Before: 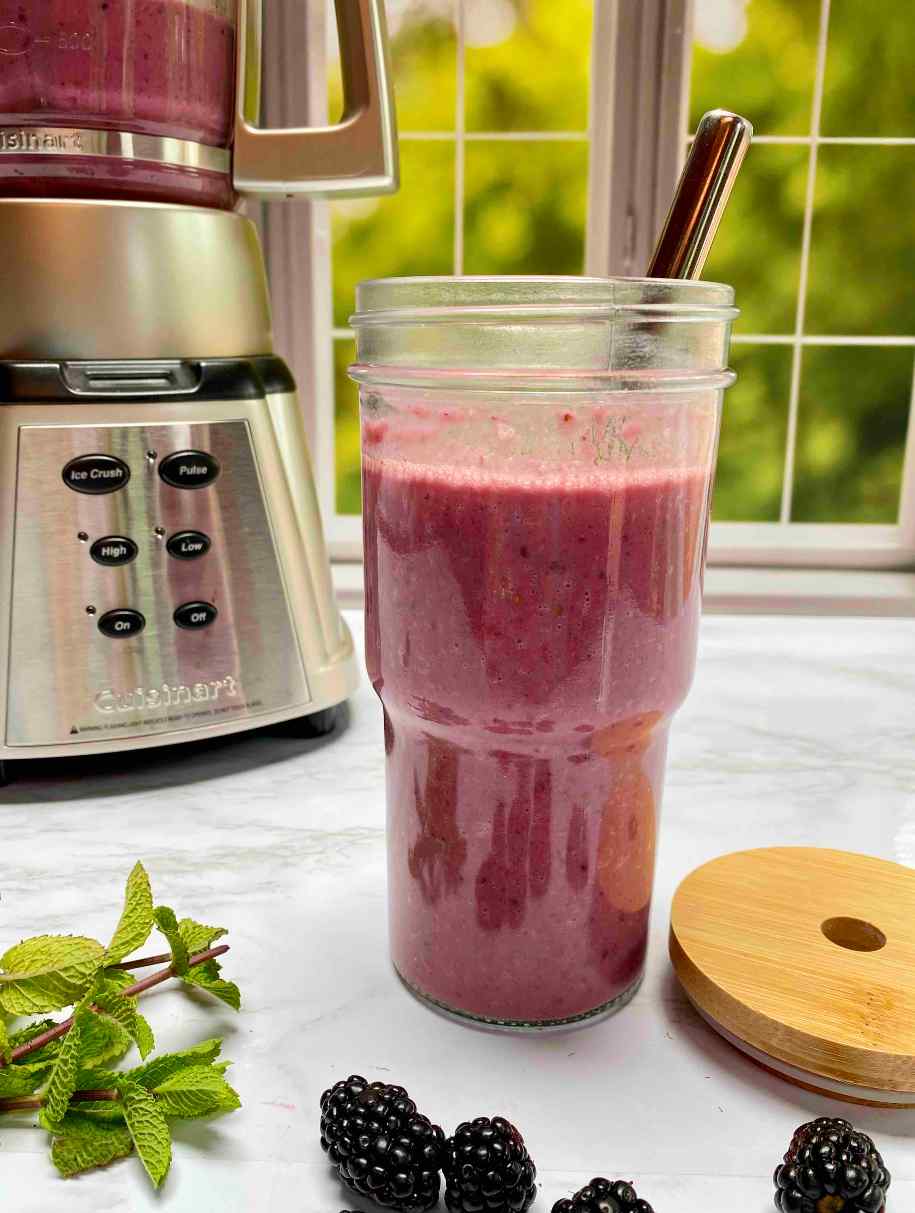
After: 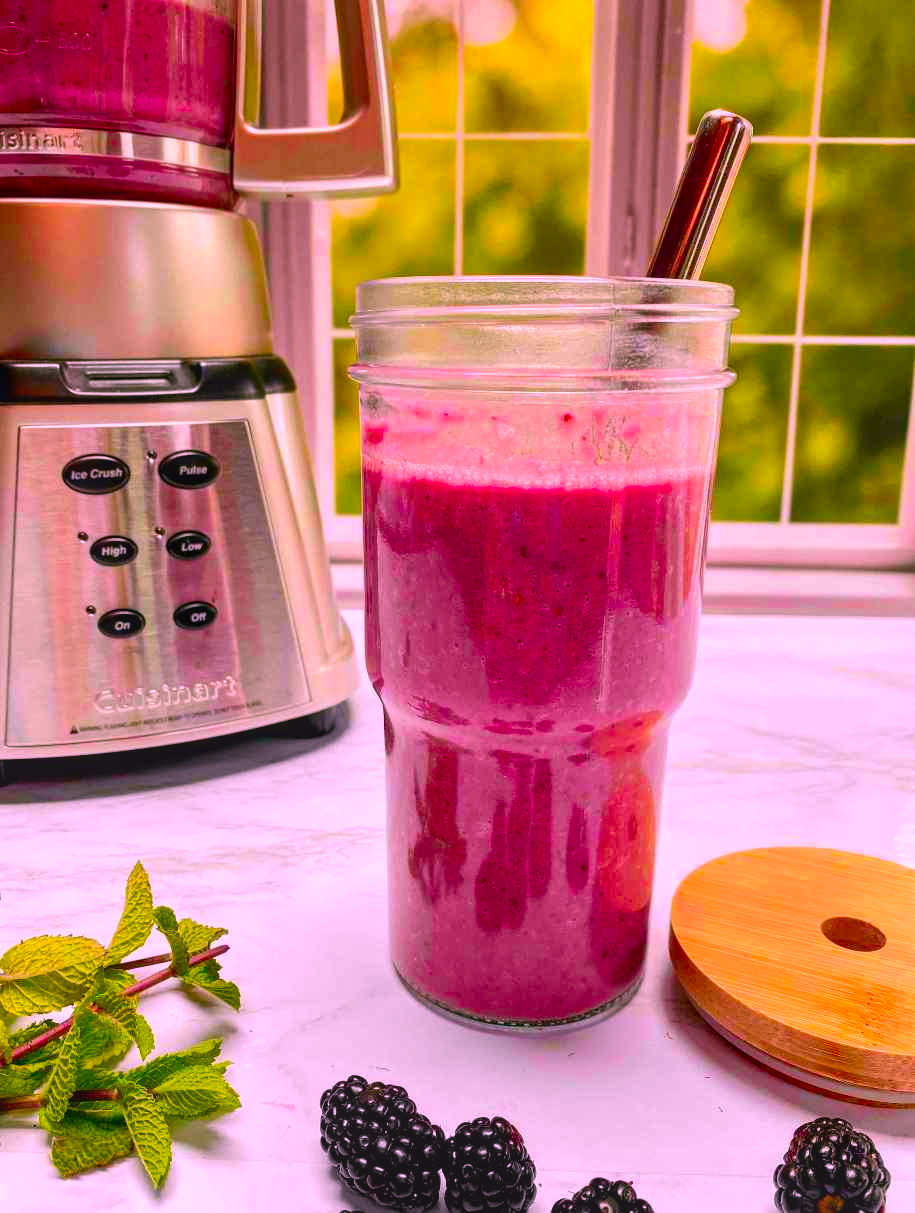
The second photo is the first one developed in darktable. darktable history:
local contrast: detail 109%
color correction: highlights a* 19.54, highlights b* -12.03, saturation 1.65
